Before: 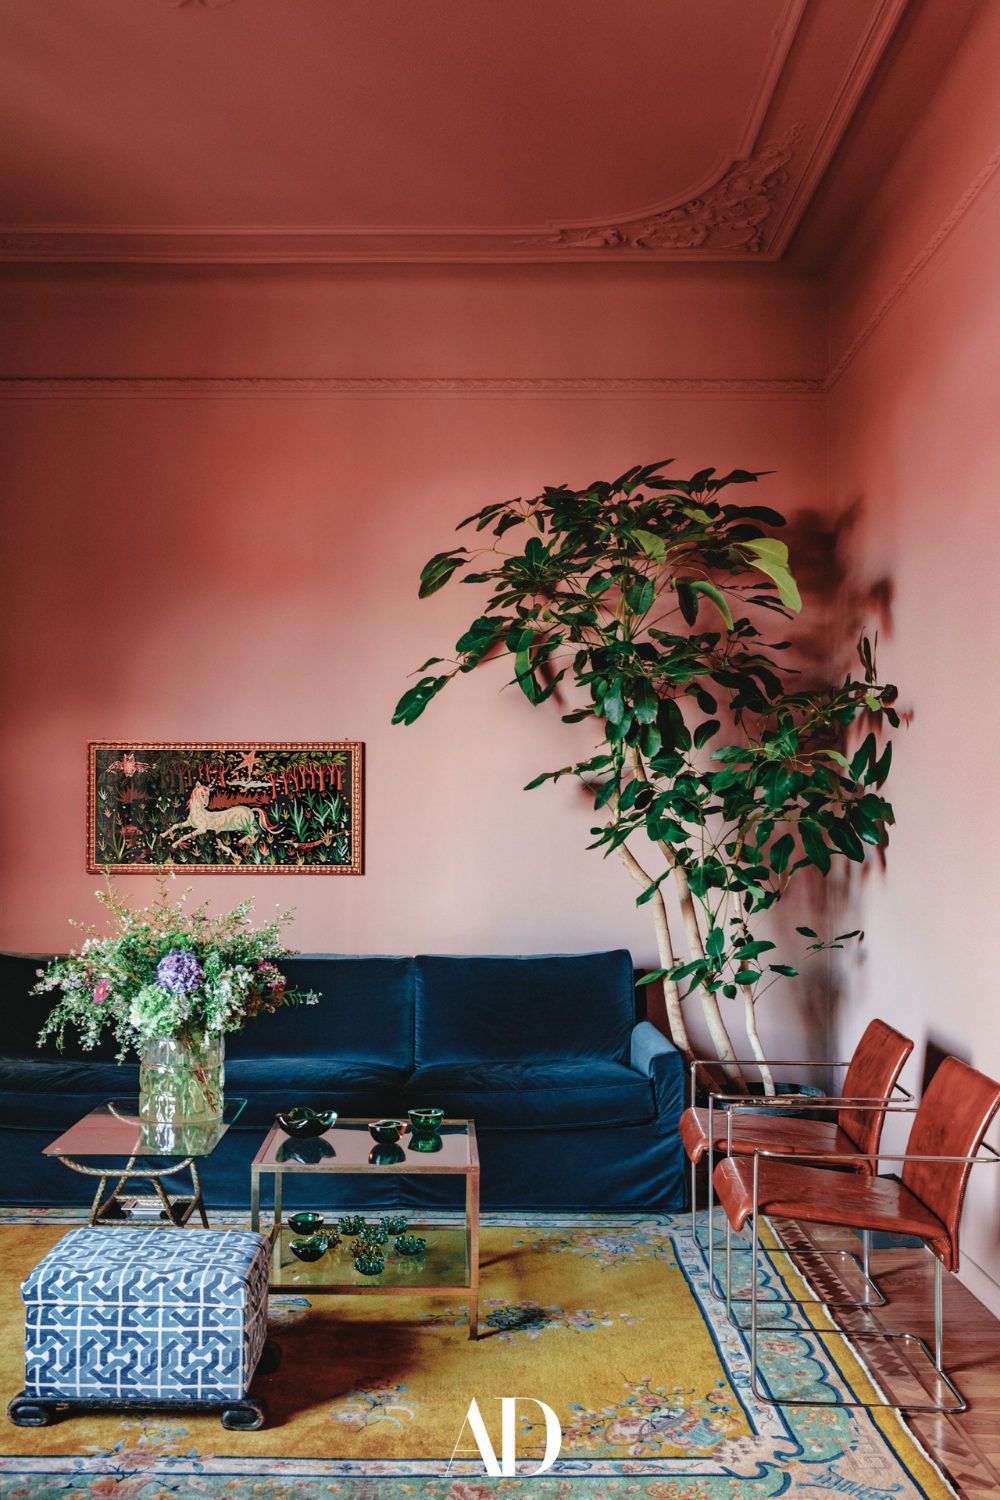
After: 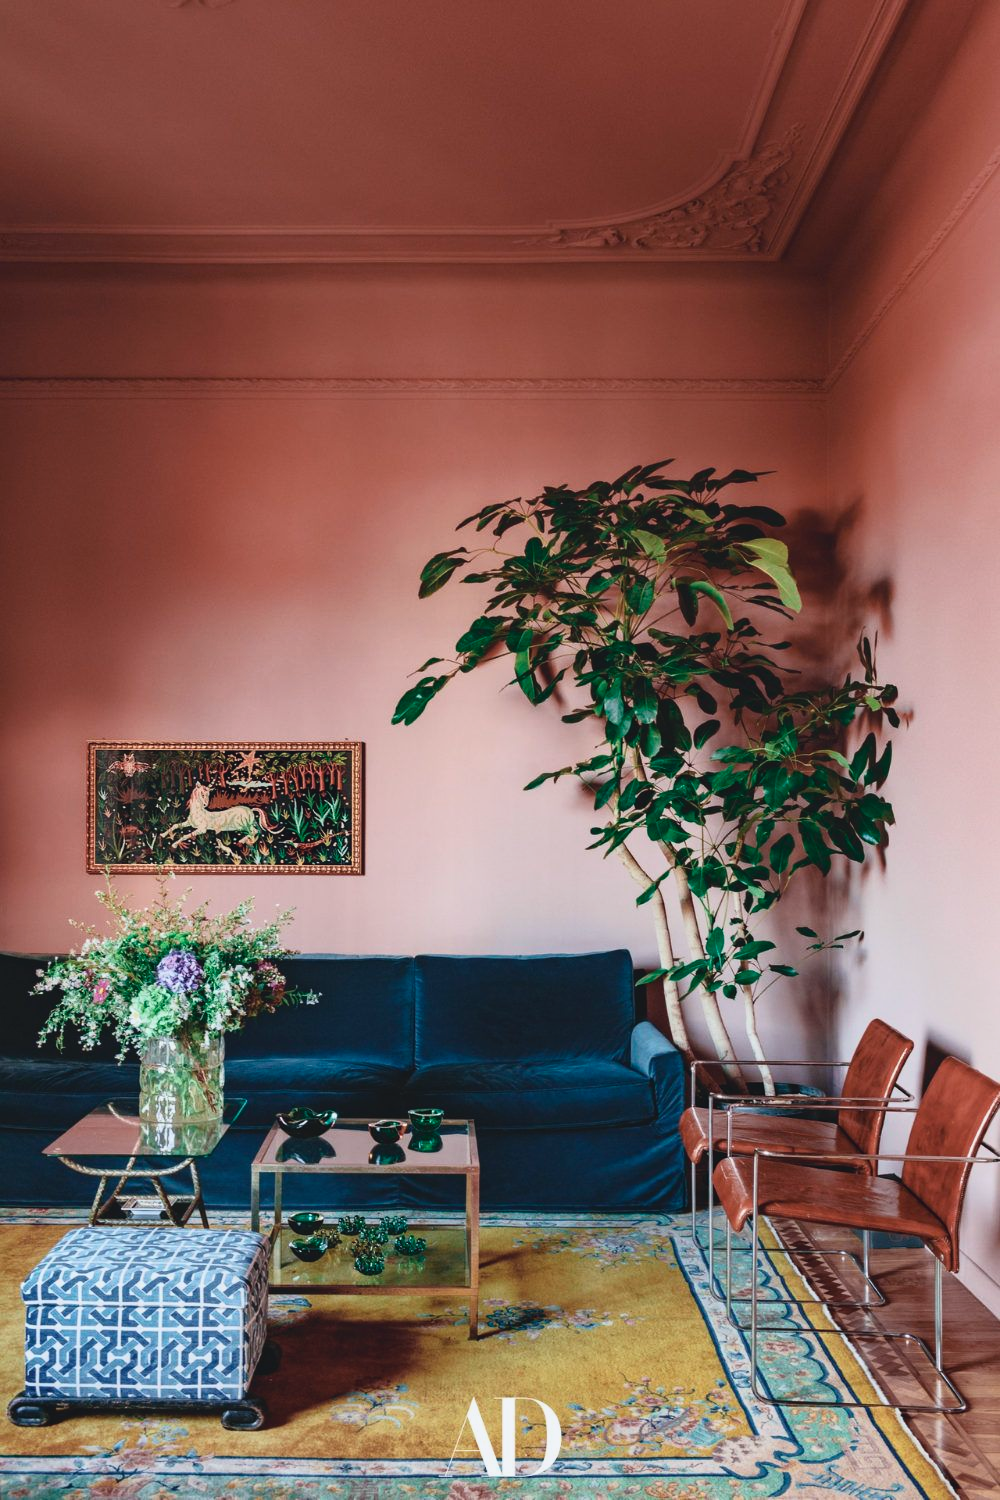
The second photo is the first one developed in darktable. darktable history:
tone curve: curves: ch0 [(0, 0.045) (0.155, 0.169) (0.46, 0.466) (0.751, 0.788) (1, 0.961)]; ch1 [(0, 0) (0.43, 0.408) (0.472, 0.469) (0.505, 0.503) (0.553, 0.555) (0.592, 0.581) (1, 1)]; ch2 [(0, 0) (0.505, 0.495) (0.579, 0.569) (1, 1)], color space Lab, independent channels, preserve colors none
